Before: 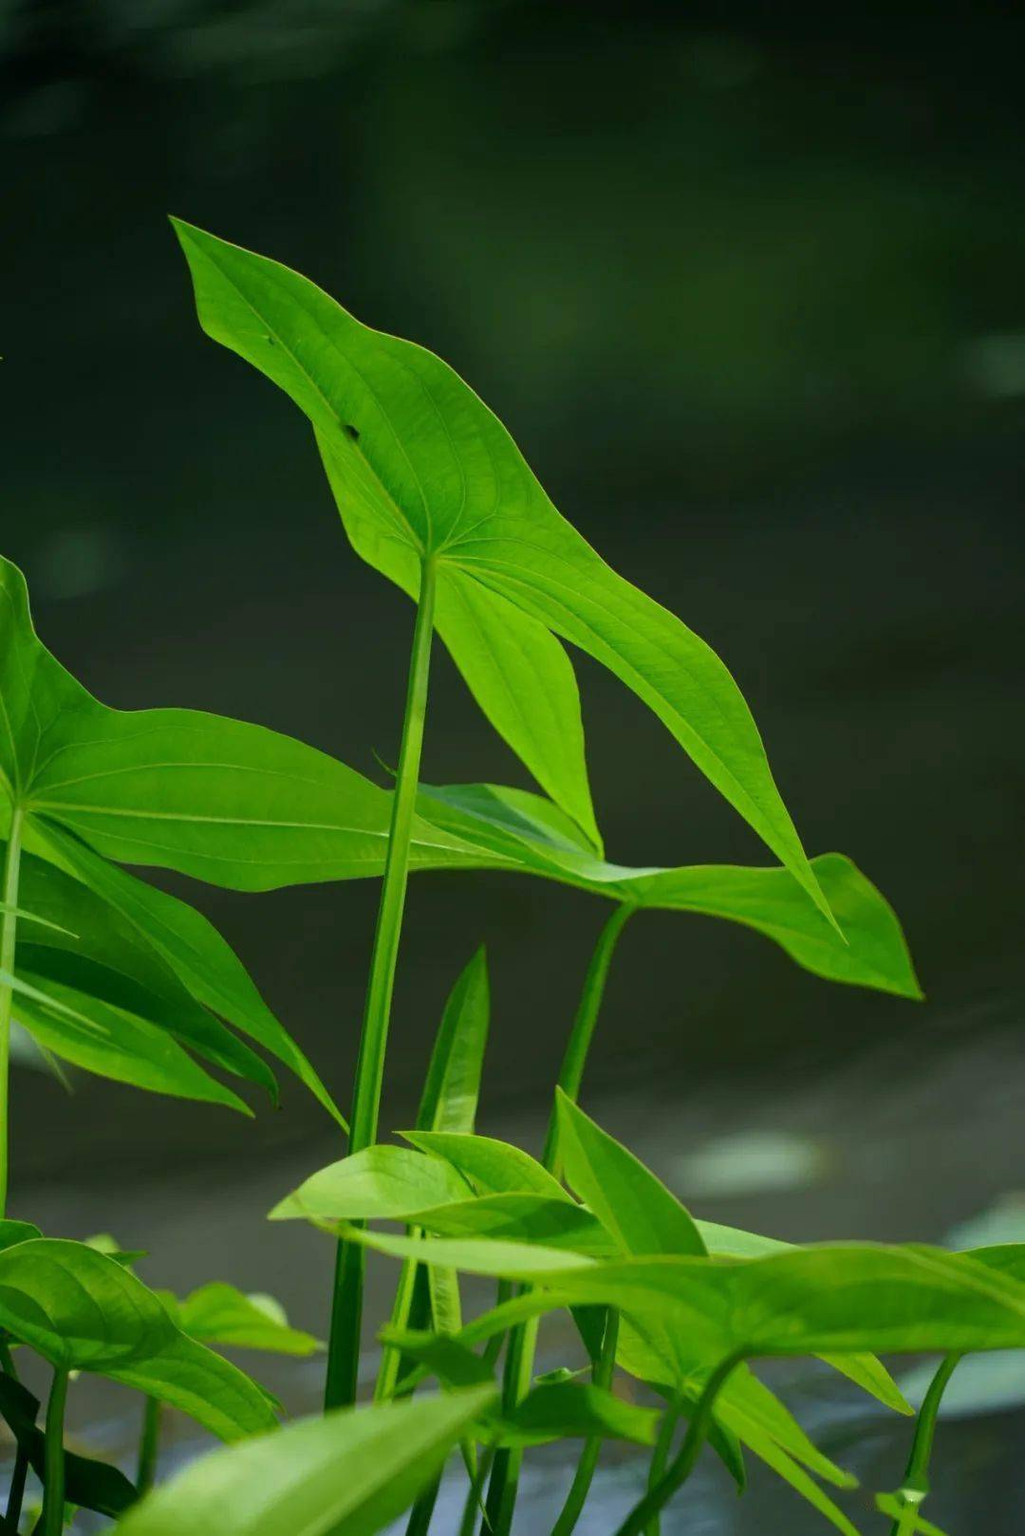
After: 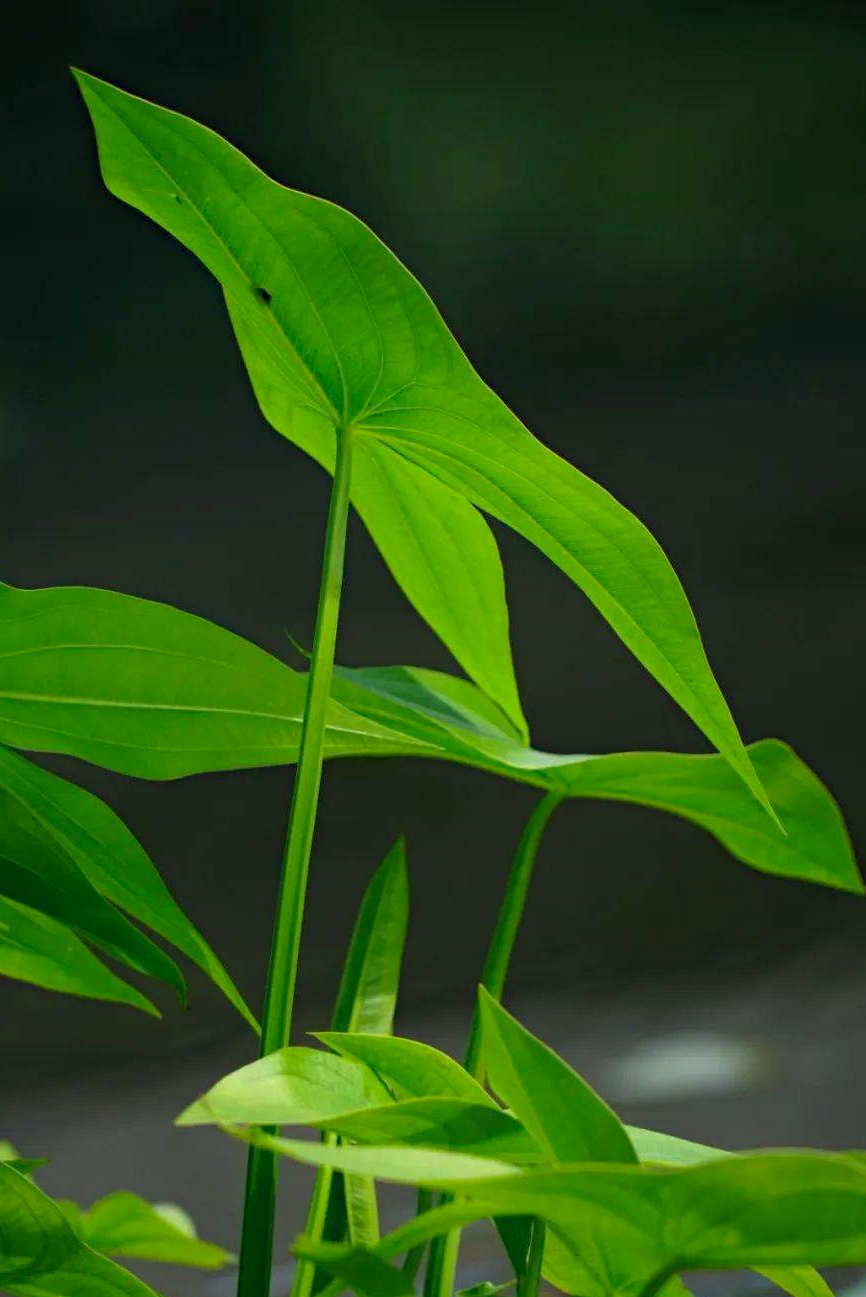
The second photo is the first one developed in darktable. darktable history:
contrast equalizer: octaves 7, y [[0.5, 0.486, 0.447, 0.446, 0.489, 0.5], [0.5 ×6], [0.5 ×6], [0 ×6], [0 ×6]], mix 0.539
crop and rotate: left 9.941%, top 9.935%, right 9.851%, bottom 9.896%
haze removal: strength 0.28, distance 0.251, compatibility mode true, adaptive false
